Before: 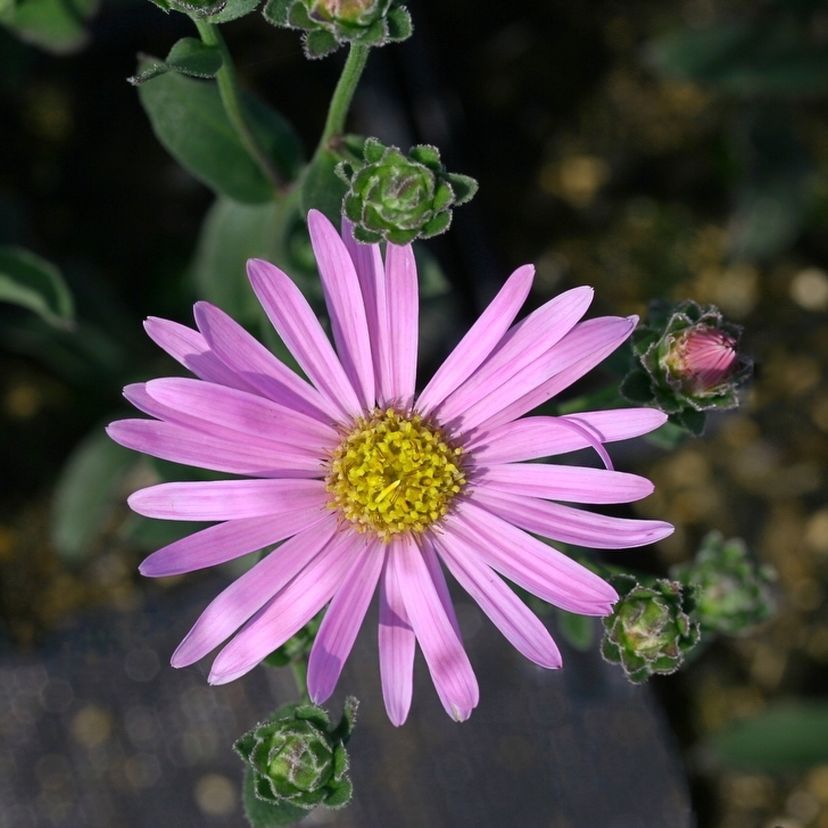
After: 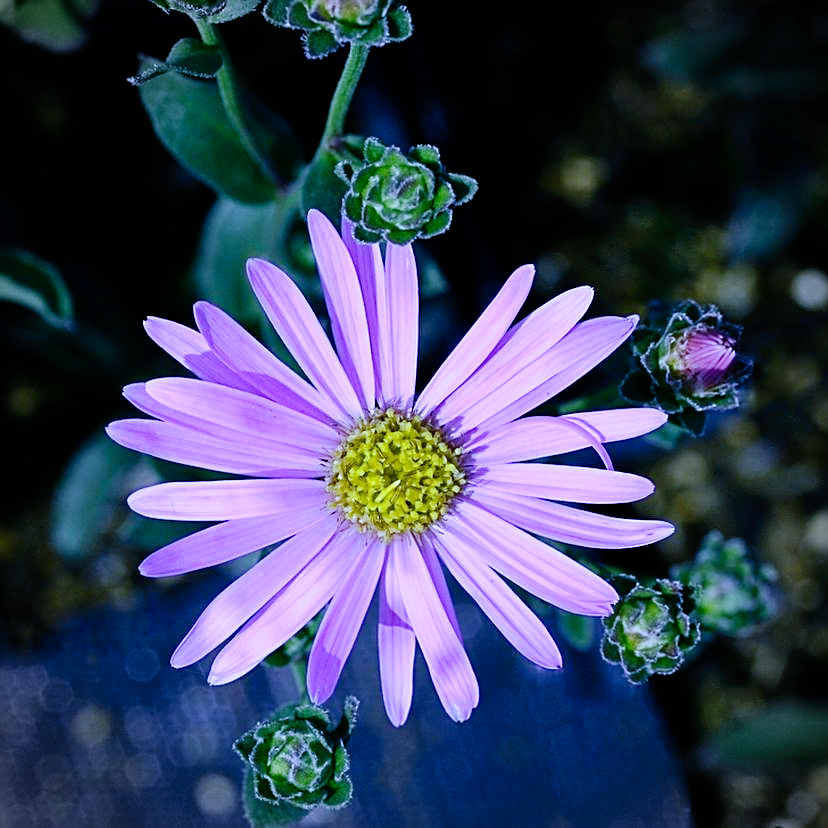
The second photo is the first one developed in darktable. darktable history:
sharpen: on, module defaults
white balance: red 0.766, blue 1.537
vignetting: fall-off start 91.19%
tone curve: curves: ch0 [(0, 0) (0.003, 0) (0.011, 0.001) (0.025, 0.003) (0.044, 0.005) (0.069, 0.012) (0.1, 0.023) (0.136, 0.039) (0.177, 0.088) (0.224, 0.15) (0.277, 0.24) (0.335, 0.337) (0.399, 0.437) (0.468, 0.535) (0.543, 0.629) (0.623, 0.71) (0.709, 0.782) (0.801, 0.856) (0.898, 0.94) (1, 1)], preserve colors none
